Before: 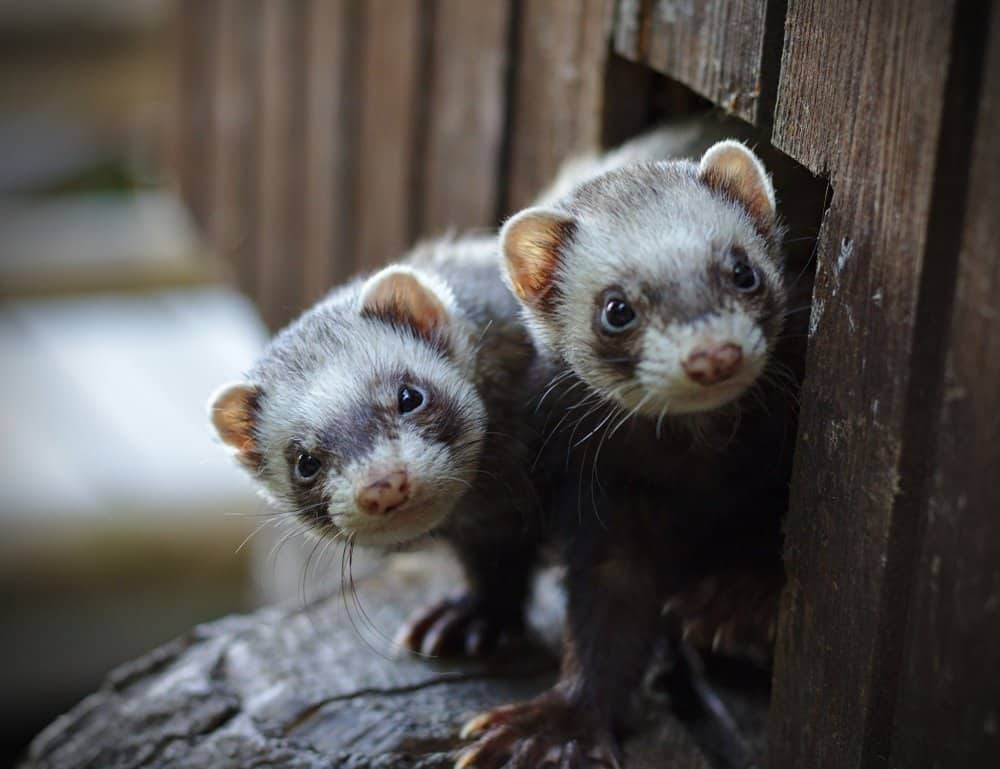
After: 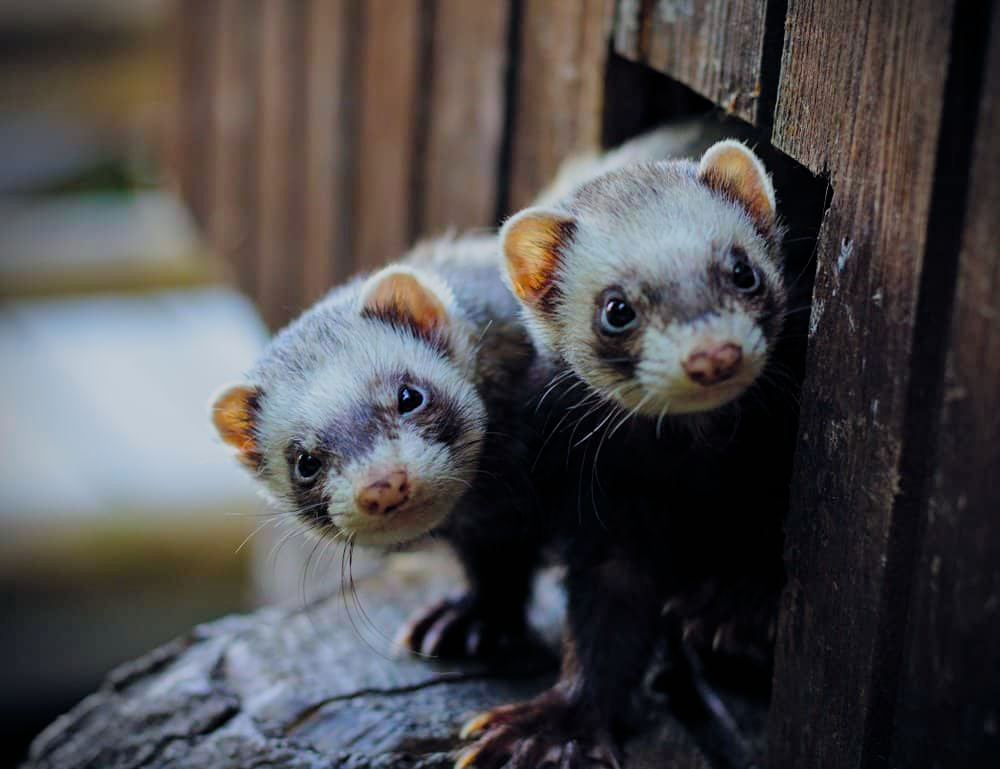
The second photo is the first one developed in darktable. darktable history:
color balance rgb: global offset › chroma 0.136%, global offset › hue 253.44°, perceptual saturation grading › global saturation 13.037%, global vibrance 59.624%
tone equalizer: edges refinement/feathering 500, mask exposure compensation -1.57 EV, preserve details no
filmic rgb: black relative exposure -7.65 EV, white relative exposure 4.56 EV, threshold 3.04 EV, hardness 3.61, contrast 0.993, add noise in highlights 0.001, preserve chrominance luminance Y, color science v3 (2019), use custom middle-gray values true, contrast in highlights soft, enable highlight reconstruction true
